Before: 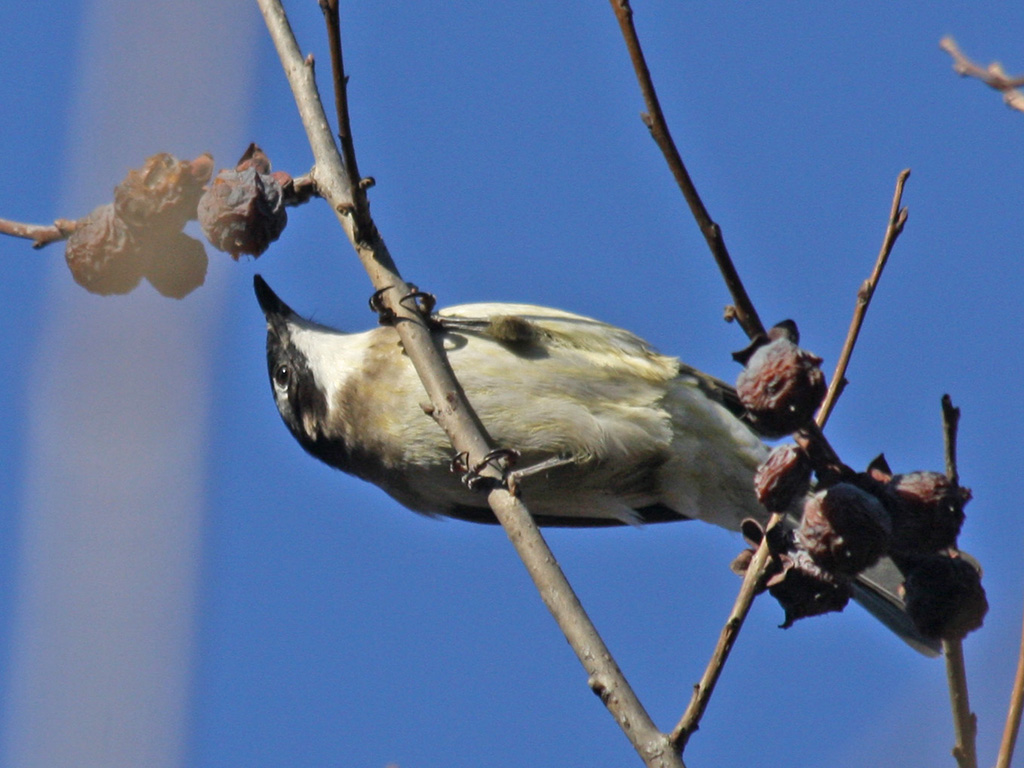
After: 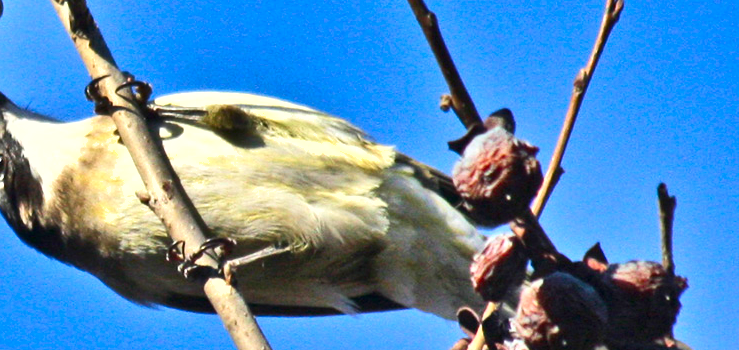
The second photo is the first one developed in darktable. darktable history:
crop and rotate: left 27.806%, top 27.511%, bottom 26.892%
contrast brightness saturation: contrast 0.177, saturation 0.295
exposure: exposure 1 EV, compensate highlight preservation false
velvia: strength 9.22%
shadows and highlights: shadows 24.68, highlights -80.14, soften with gaussian
